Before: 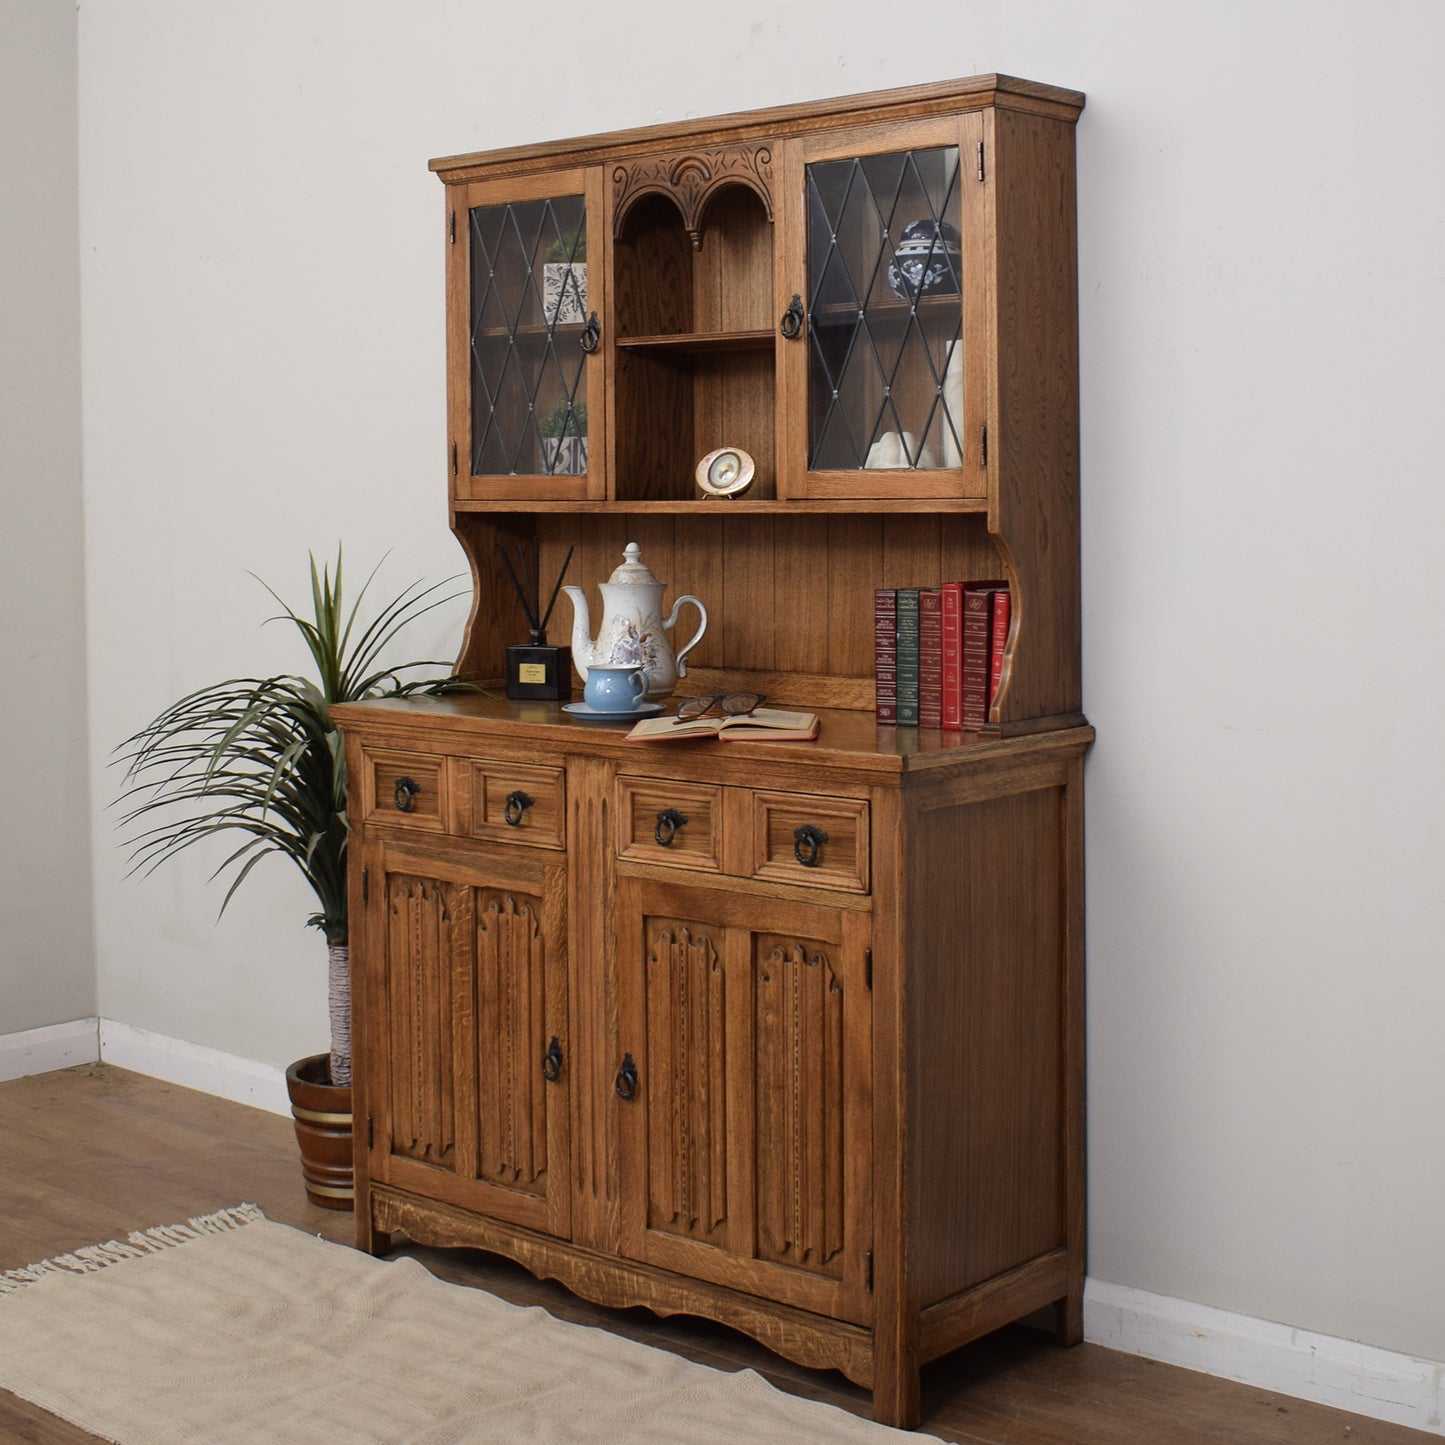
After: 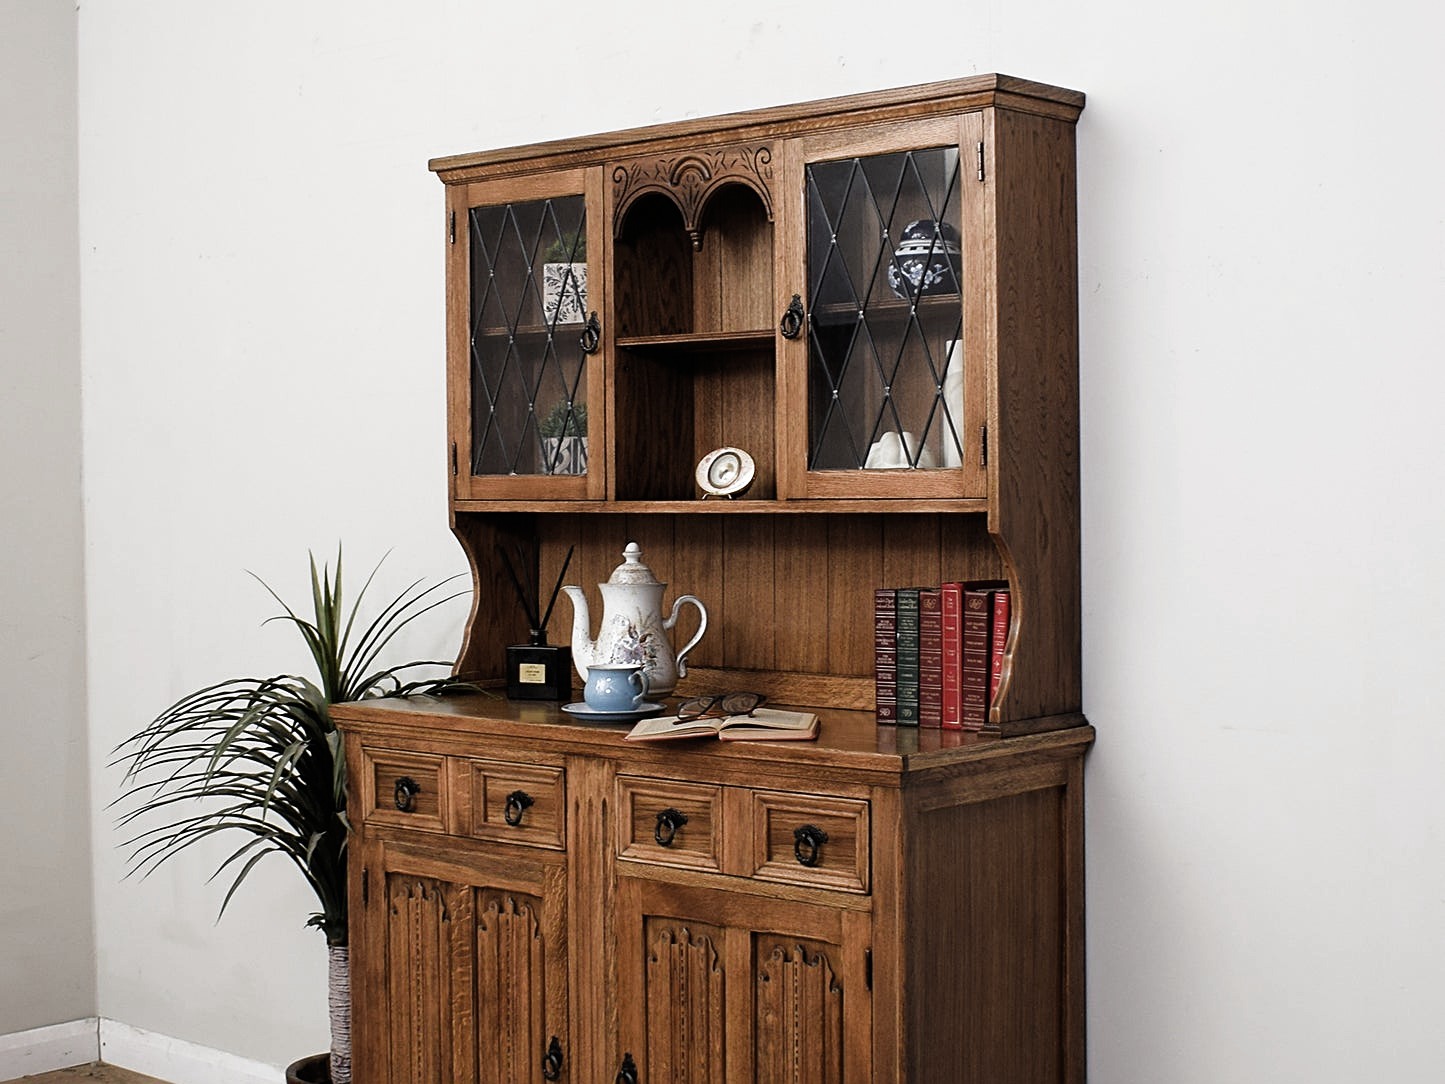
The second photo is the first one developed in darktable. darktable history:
sharpen: on, module defaults
filmic rgb: black relative exposure -7.99 EV, white relative exposure 2.34 EV, hardness 6.66, color science v4 (2020)
crop: bottom 24.937%
